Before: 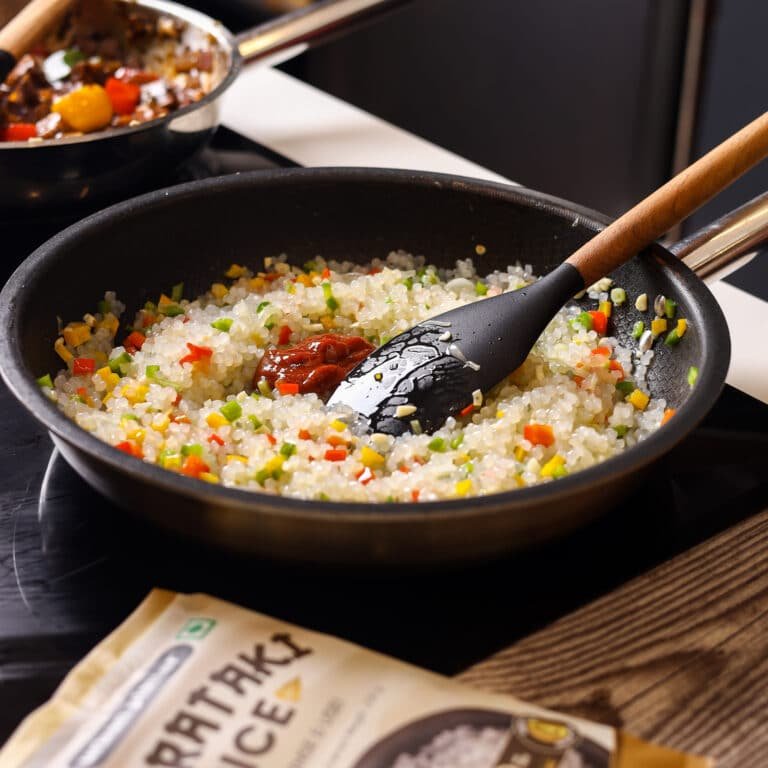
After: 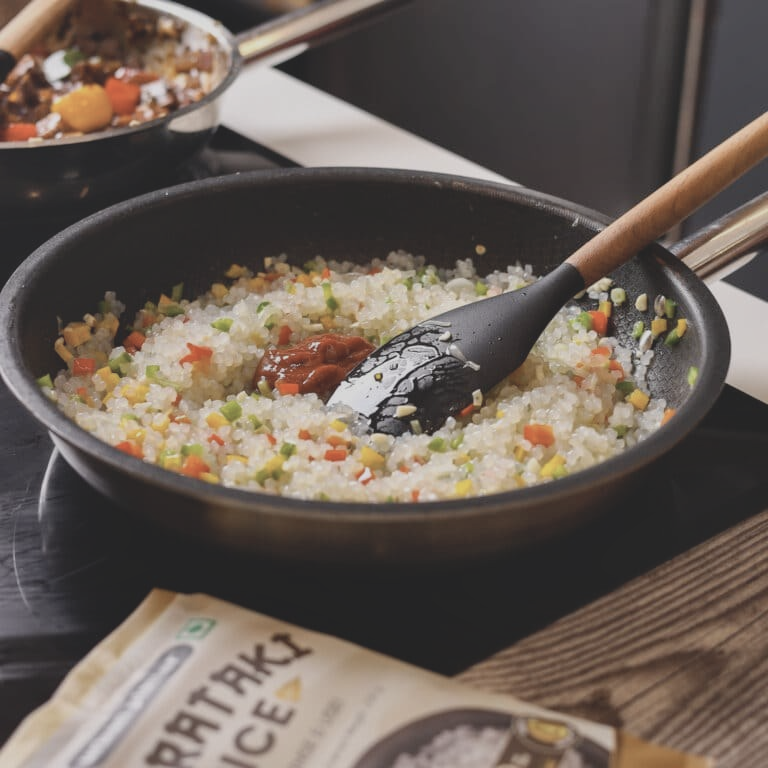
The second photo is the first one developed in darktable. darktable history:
contrast brightness saturation: contrast -0.26, saturation -0.43
shadows and highlights: soften with gaussian
